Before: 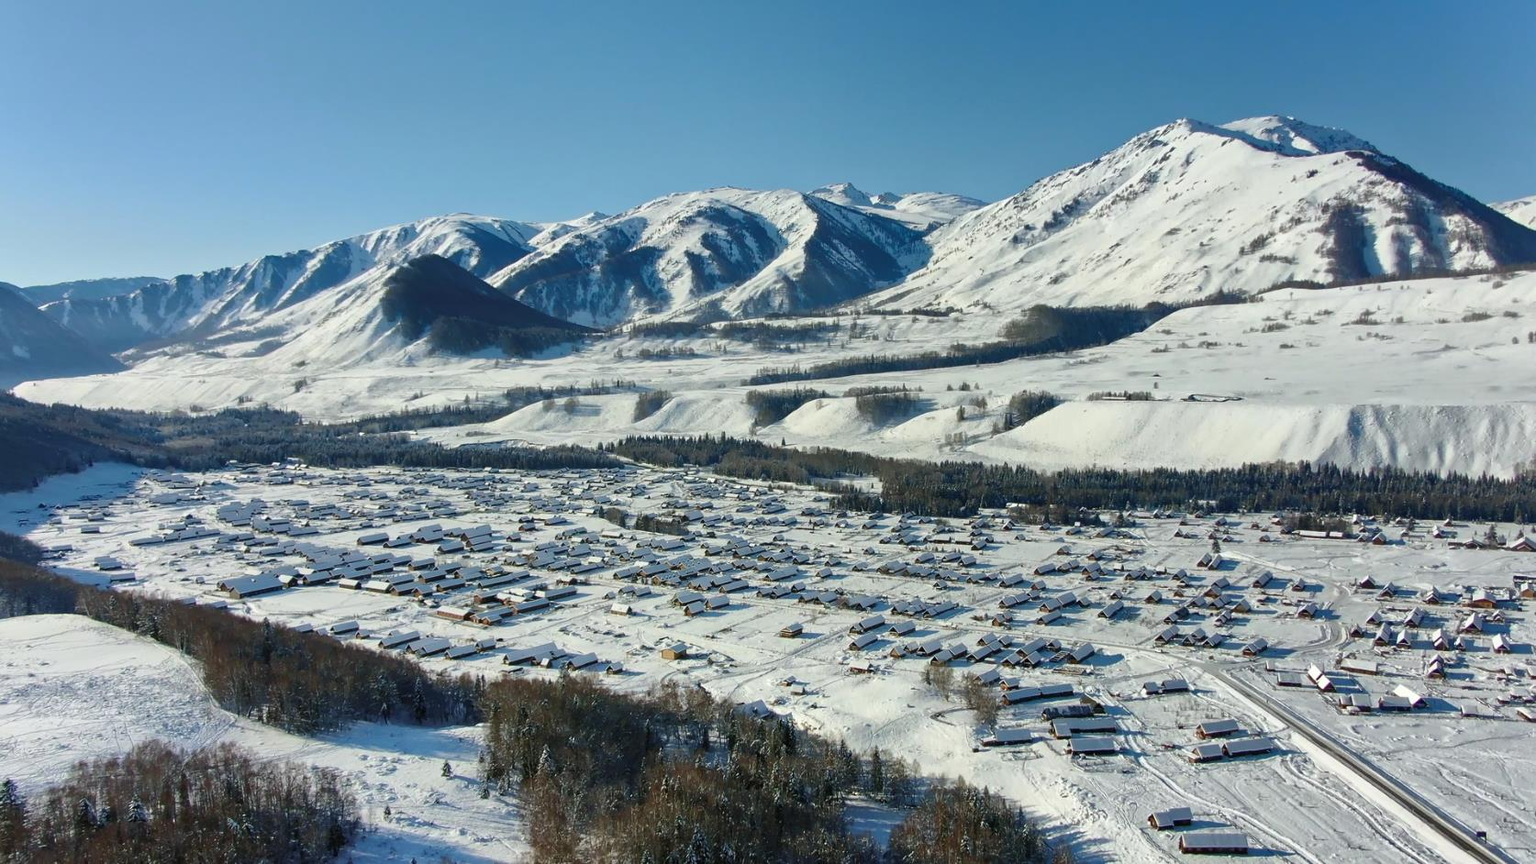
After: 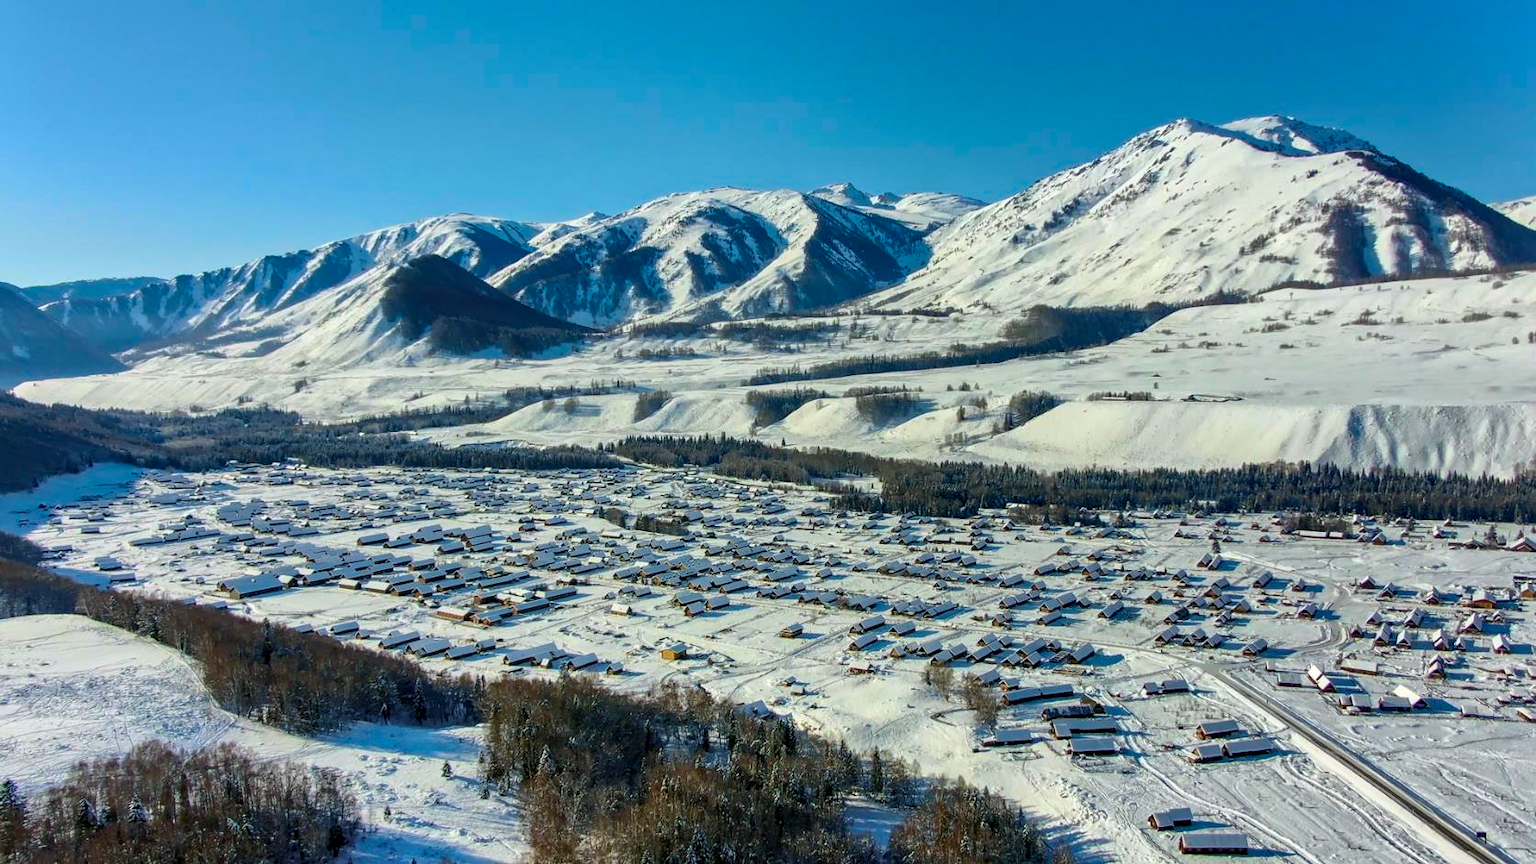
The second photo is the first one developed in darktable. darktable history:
local contrast: on, module defaults
exposure: exposure -0.023 EV, compensate exposure bias true, compensate highlight preservation false
color balance rgb: global offset › luminance -0.467%, perceptual saturation grading › global saturation 61.883%, perceptual saturation grading › highlights 20.351%, perceptual saturation grading › shadows -49.741%
